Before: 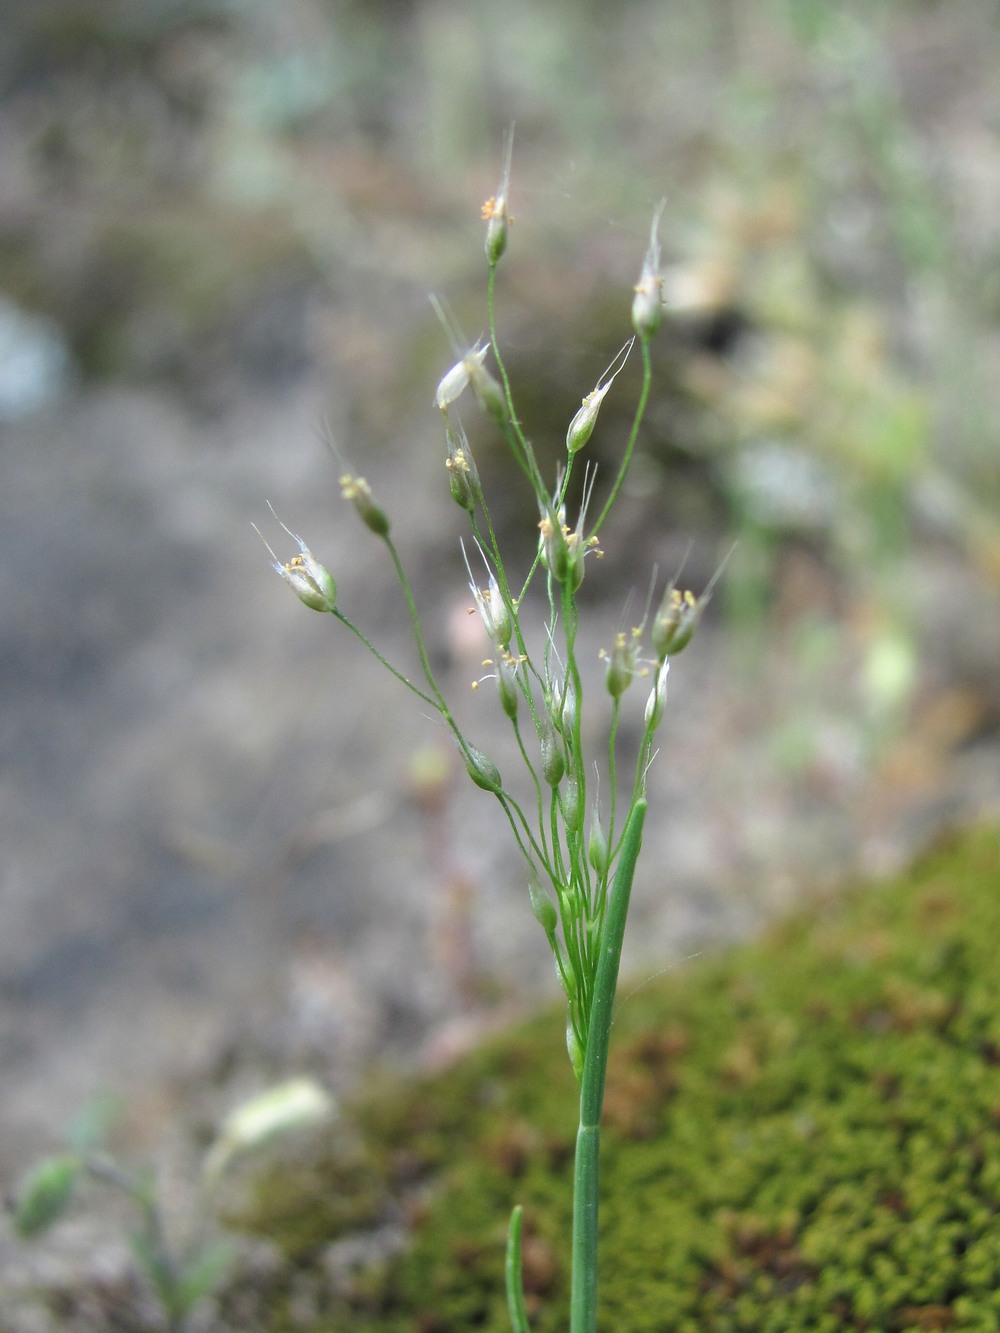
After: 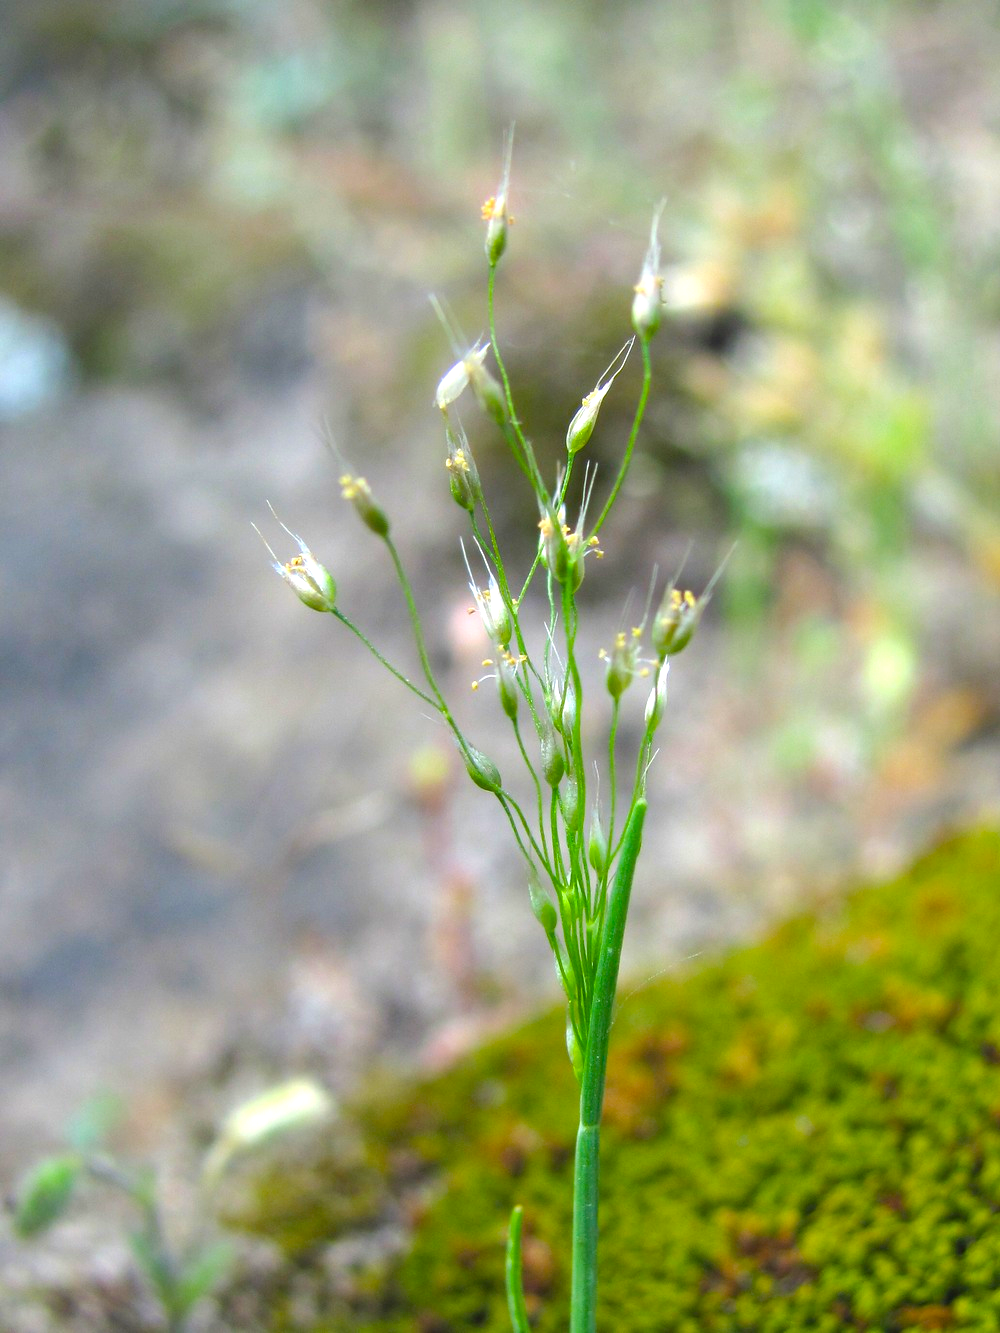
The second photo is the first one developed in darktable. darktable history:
color balance rgb: linear chroma grading › global chroma 15.008%, perceptual saturation grading › global saturation 30.601%, global vibrance 9.456%
exposure: exposure 0.188 EV, compensate exposure bias true, compensate highlight preservation false
